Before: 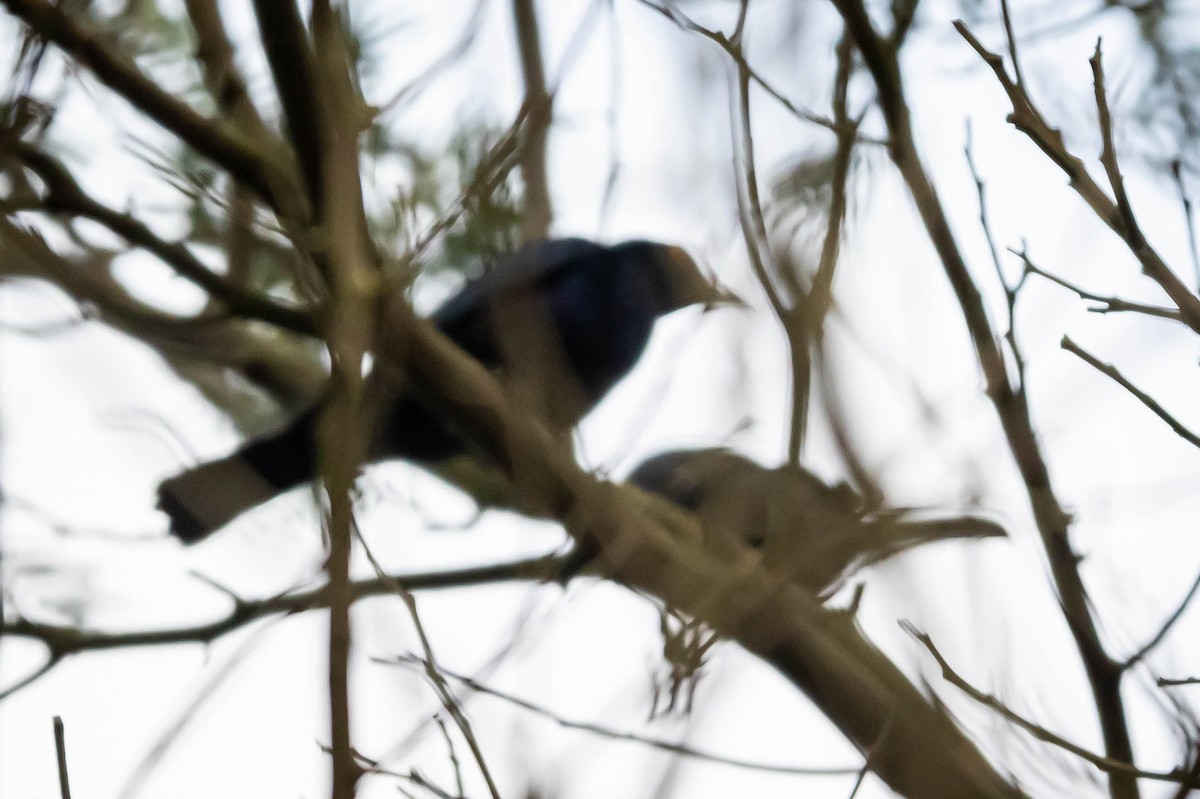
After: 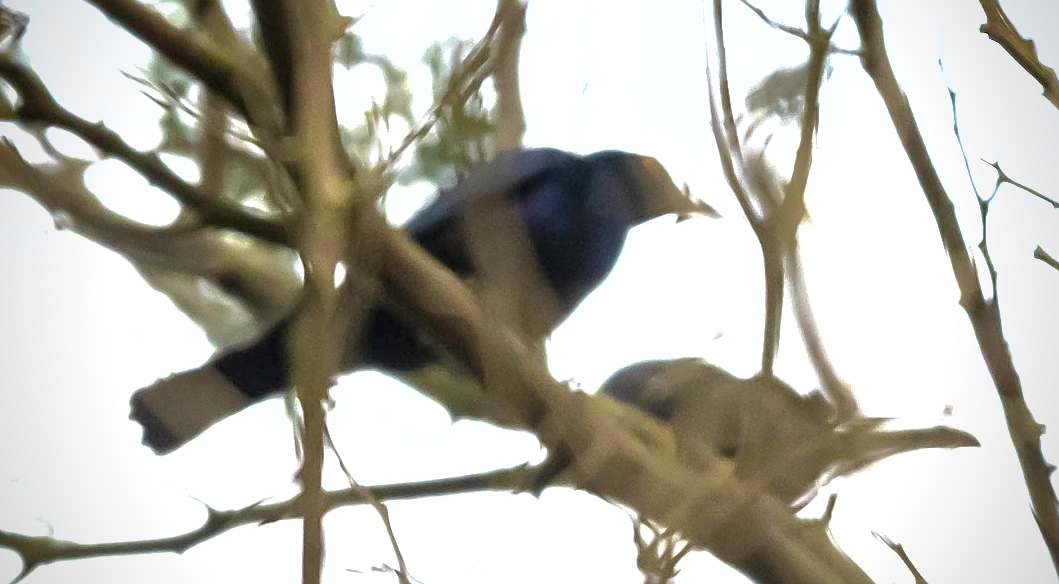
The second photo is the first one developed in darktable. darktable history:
exposure: black level correction 0, exposure 1.199 EV, compensate highlight preservation false
vignetting: saturation 0.367
crop and rotate: left 2.32%, top 11.298%, right 9.373%, bottom 15.573%
shadows and highlights: highlights color adjustment 53.28%
tone curve: color space Lab, independent channels, preserve colors none
sharpen: on, module defaults
